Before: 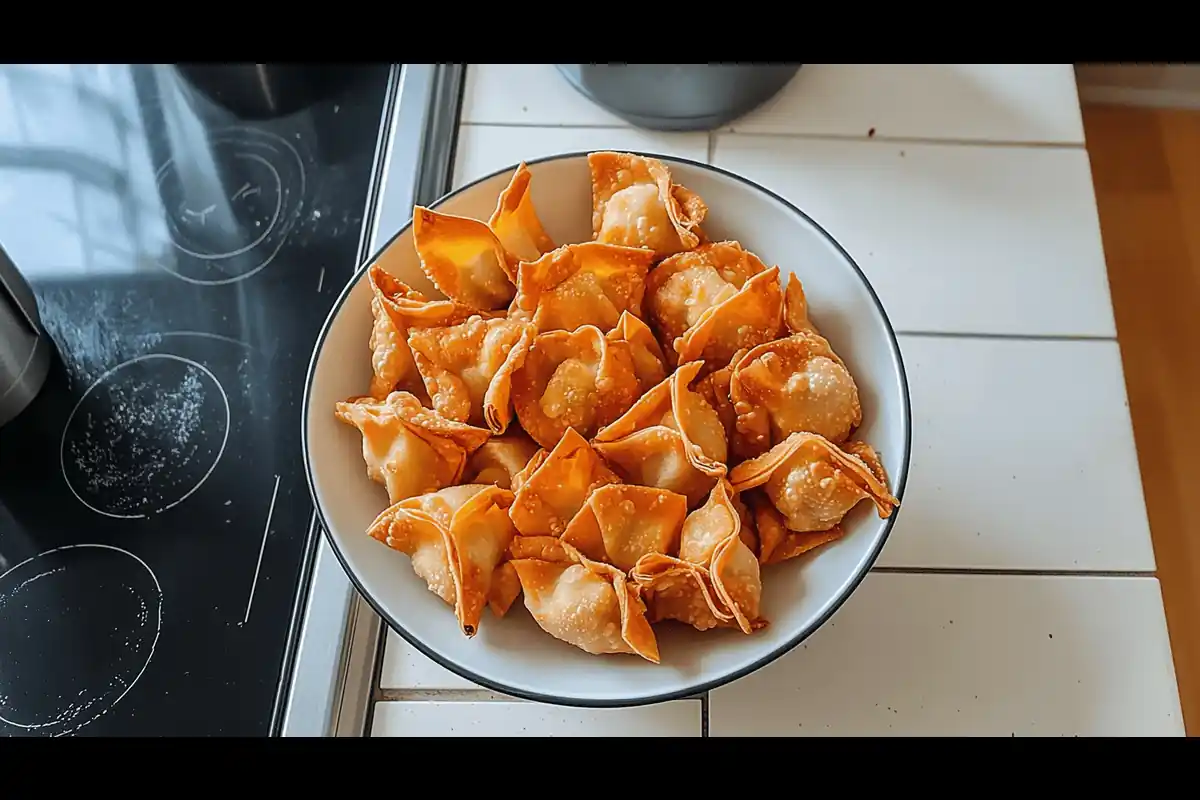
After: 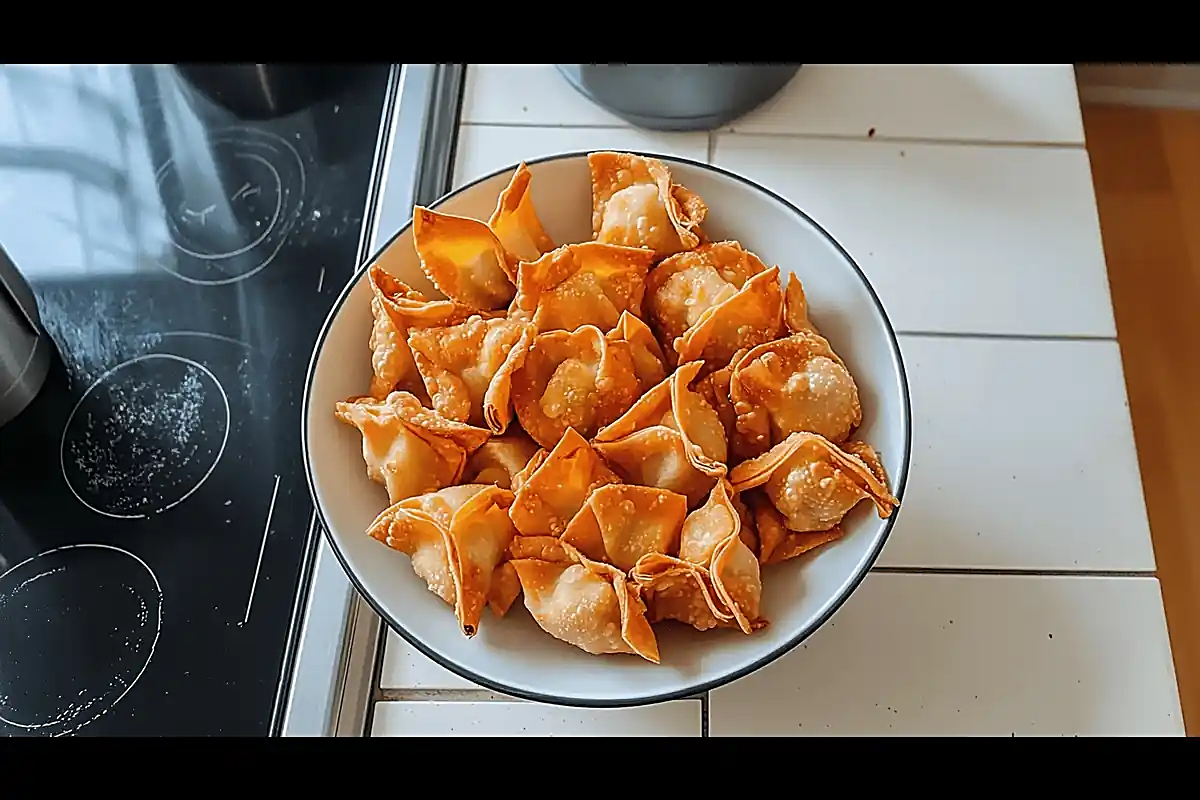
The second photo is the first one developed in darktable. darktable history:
color correction: saturation 0.99
sharpen: on, module defaults
